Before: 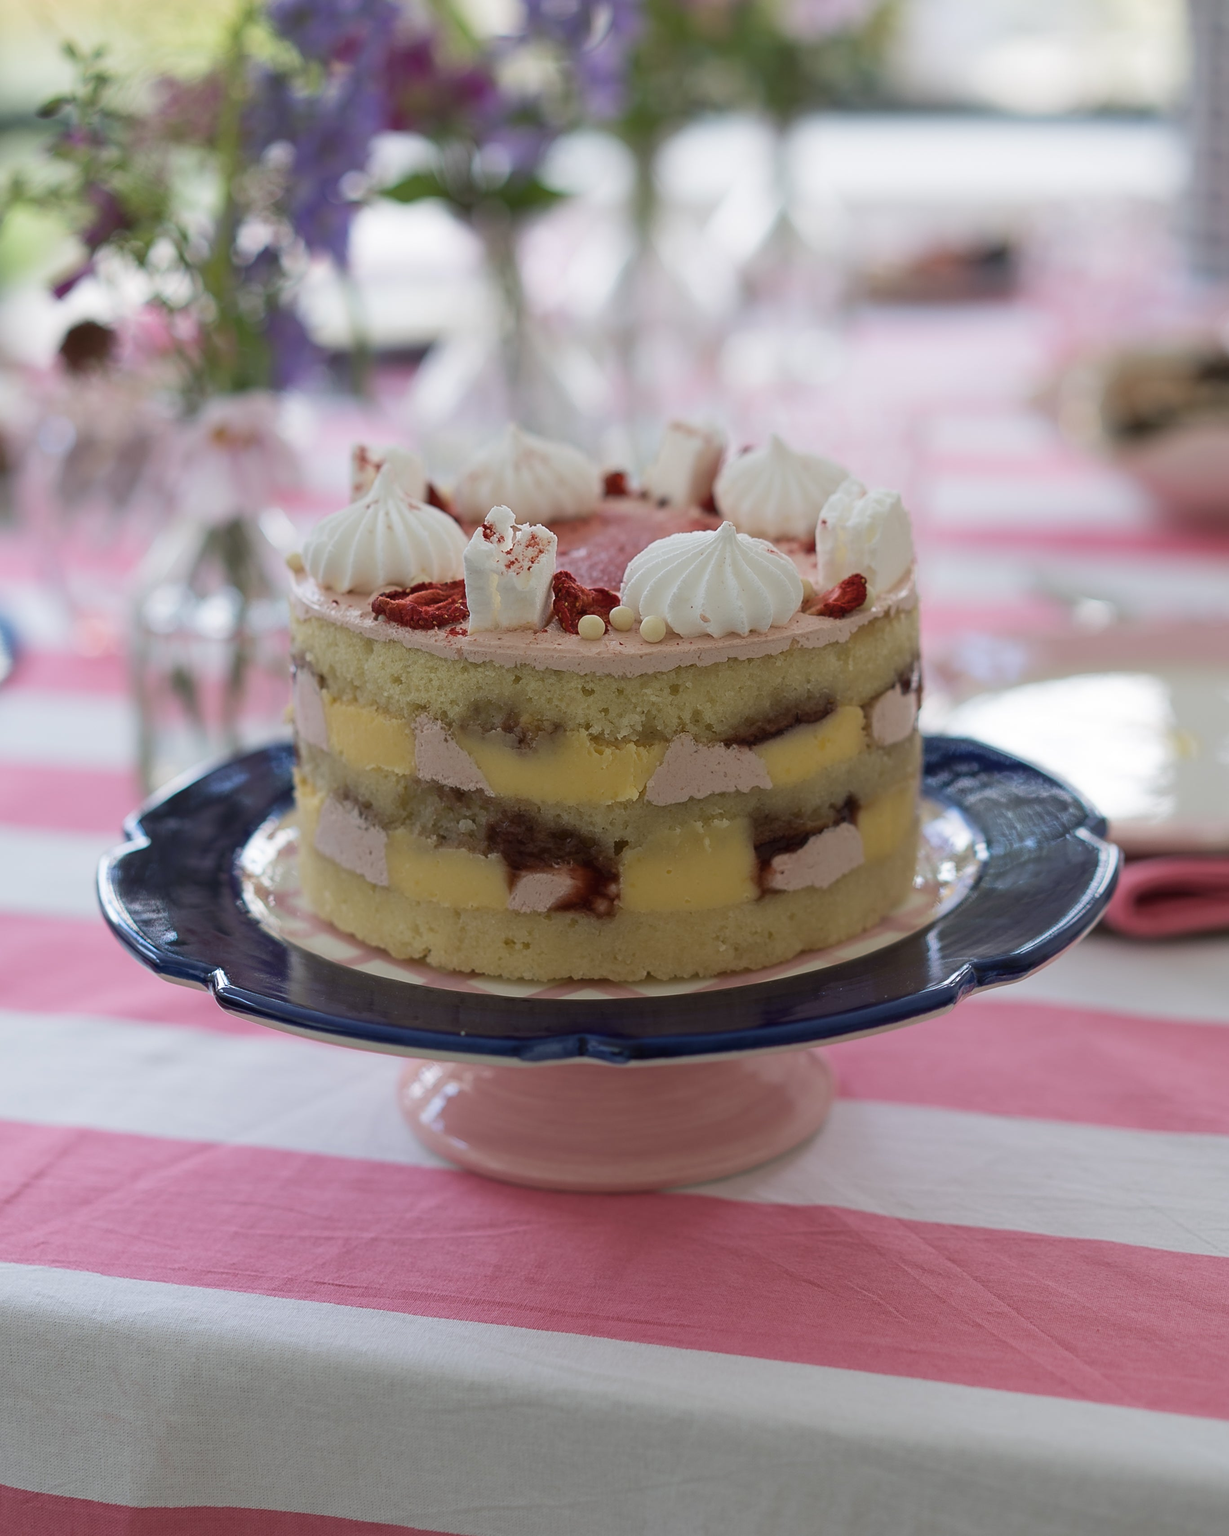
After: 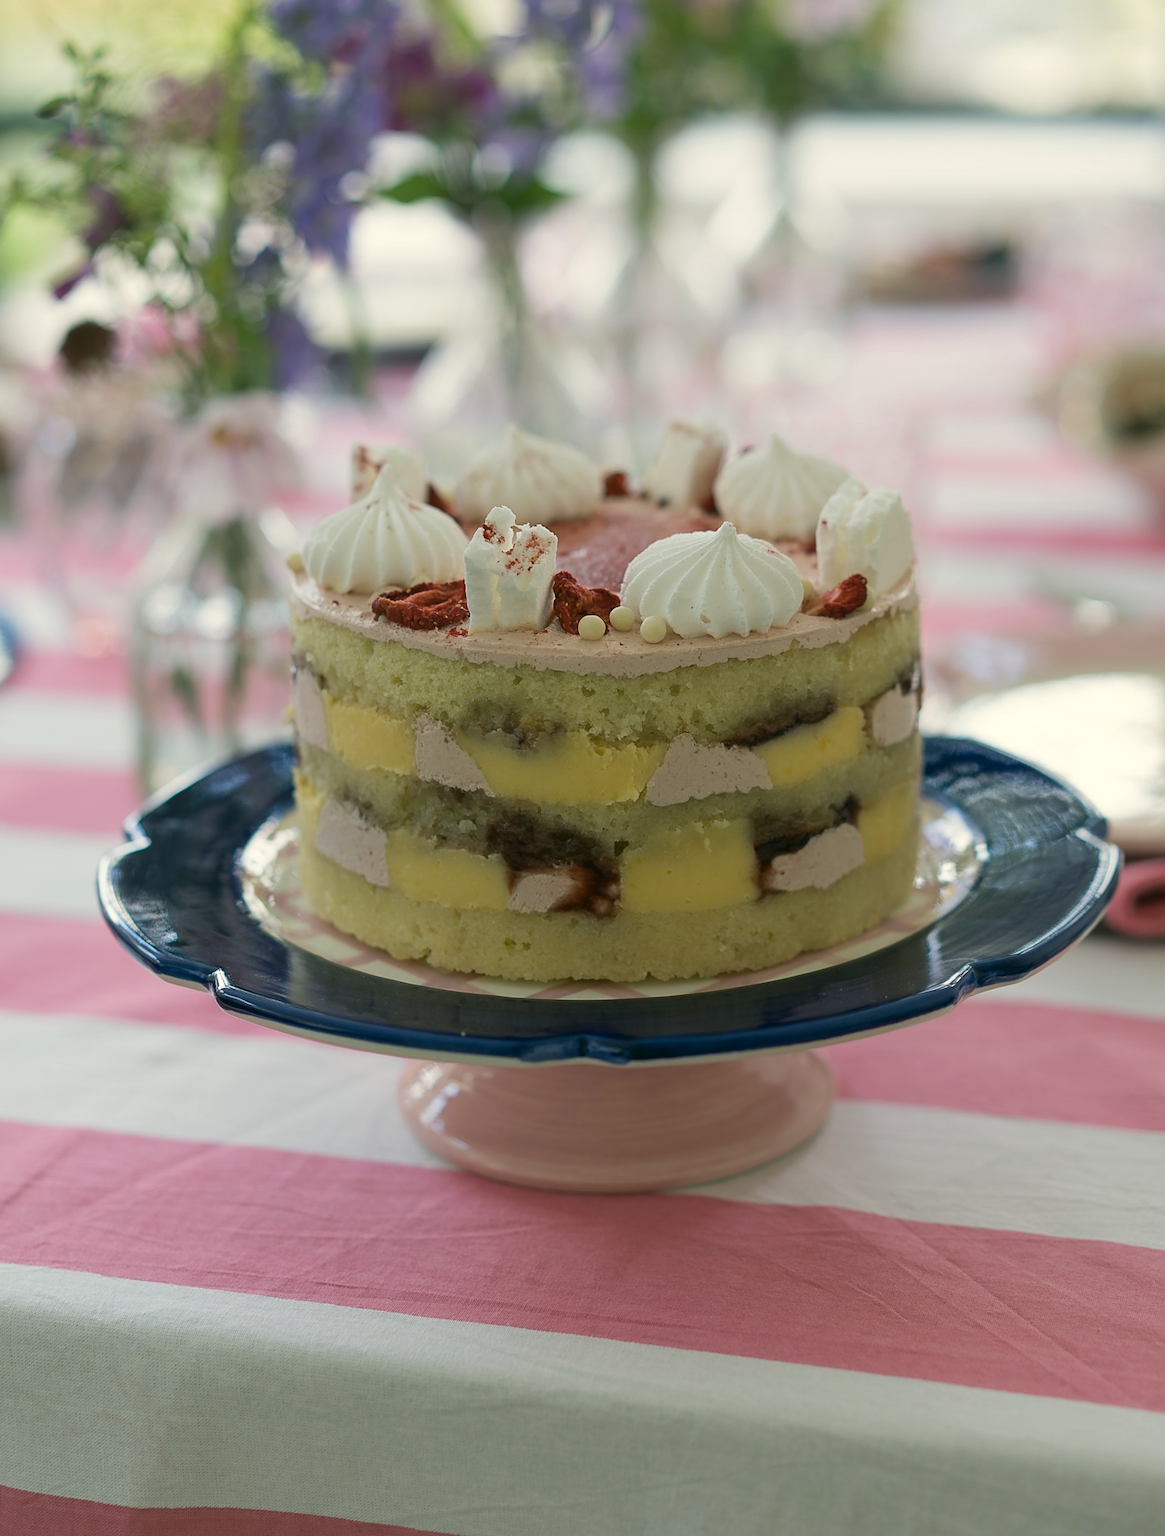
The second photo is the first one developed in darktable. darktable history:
crop and rotate: right 5.167%
color correction: highlights a* -0.482, highlights b* 9.48, shadows a* -9.48, shadows b* 0.803
